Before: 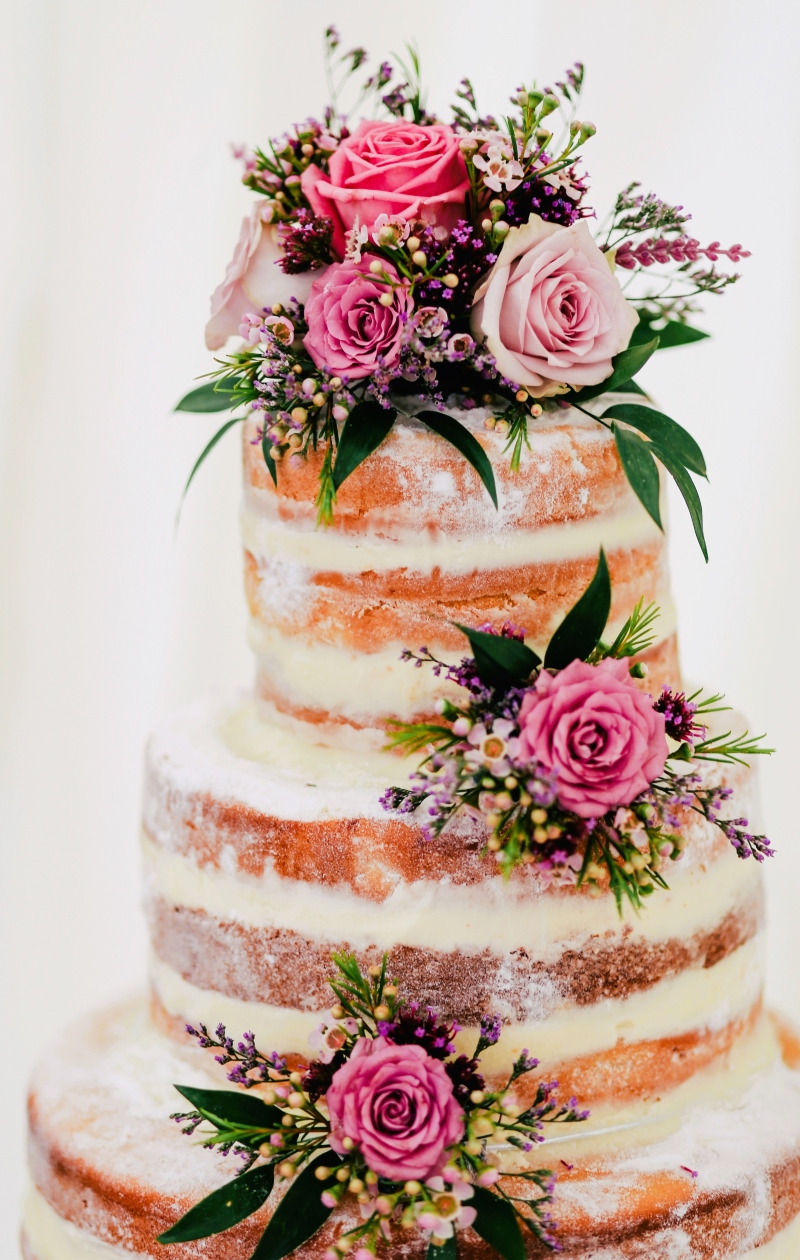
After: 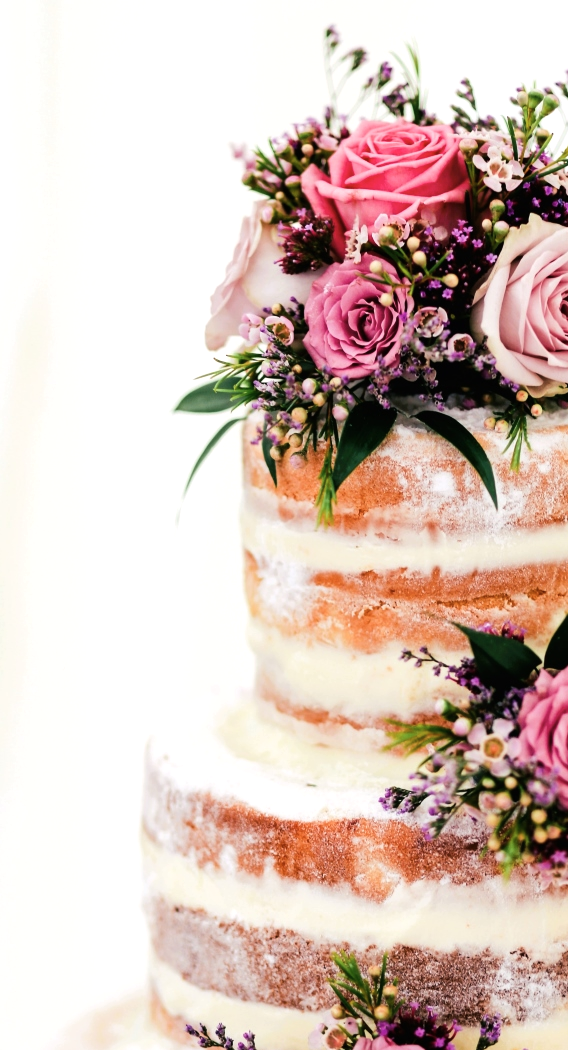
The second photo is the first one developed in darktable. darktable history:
tone equalizer: -8 EV -0.417 EV, -7 EV -0.389 EV, -6 EV -0.333 EV, -5 EV -0.222 EV, -3 EV 0.222 EV, -2 EV 0.333 EV, -1 EV 0.389 EV, +0 EV 0.417 EV, edges refinement/feathering 500, mask exposure compensation -1.57 EV, preserve details no
contrast brightness saturation: saturation -0.1
crop: right 28.885%, bottom 16.626%
